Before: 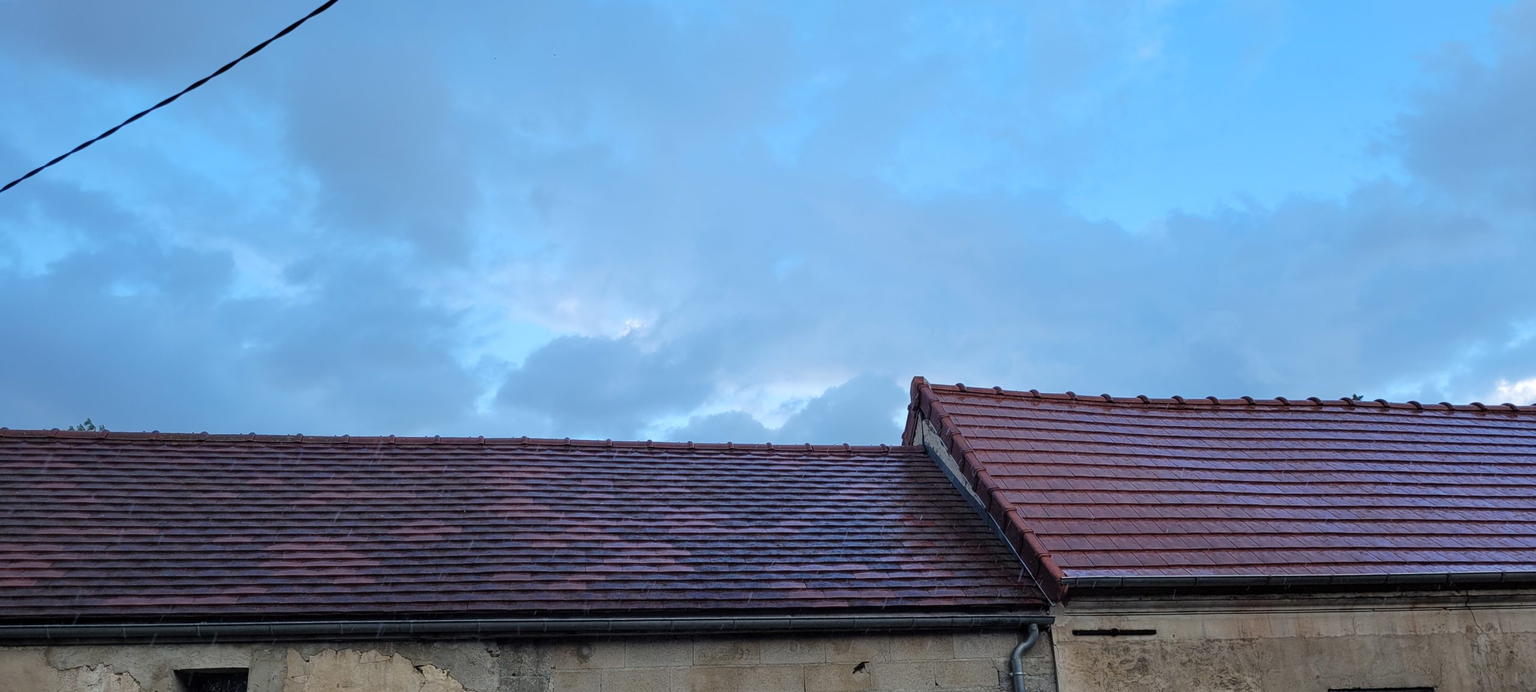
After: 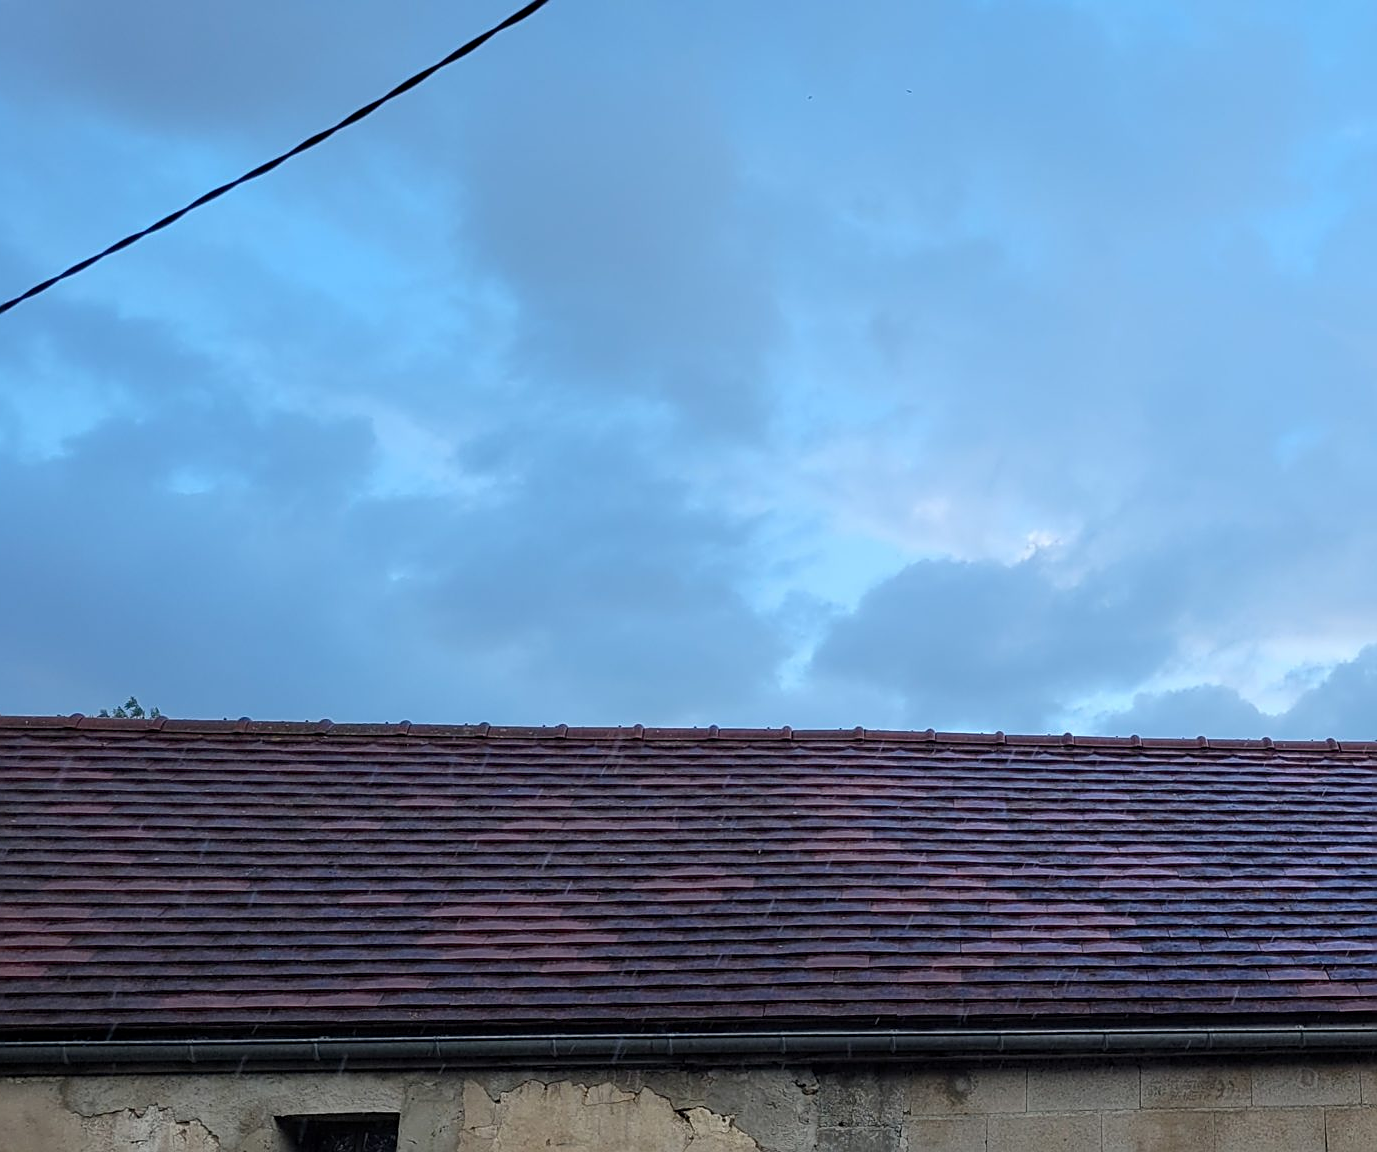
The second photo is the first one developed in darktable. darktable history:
sharpen: on, module defaults
crop: left 0.587%, right 45.588%, bottom 0.086%
